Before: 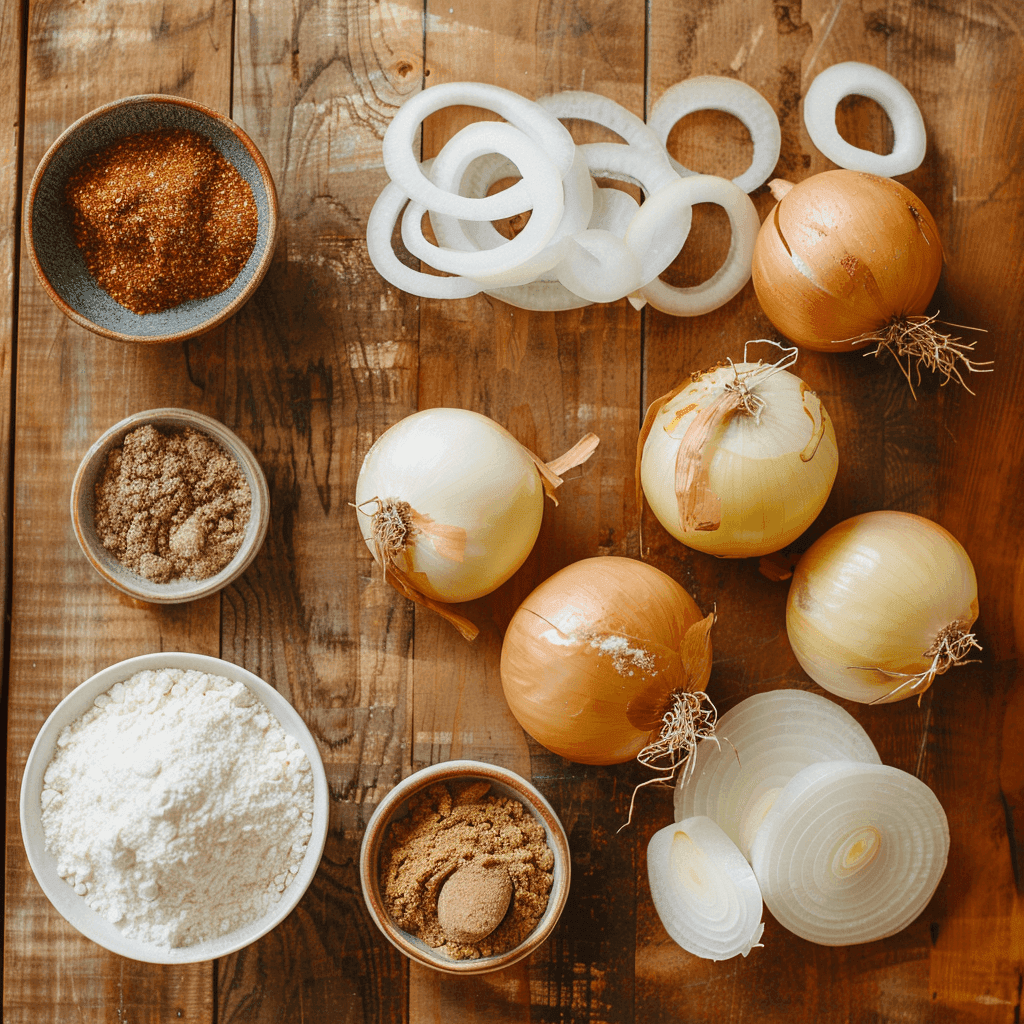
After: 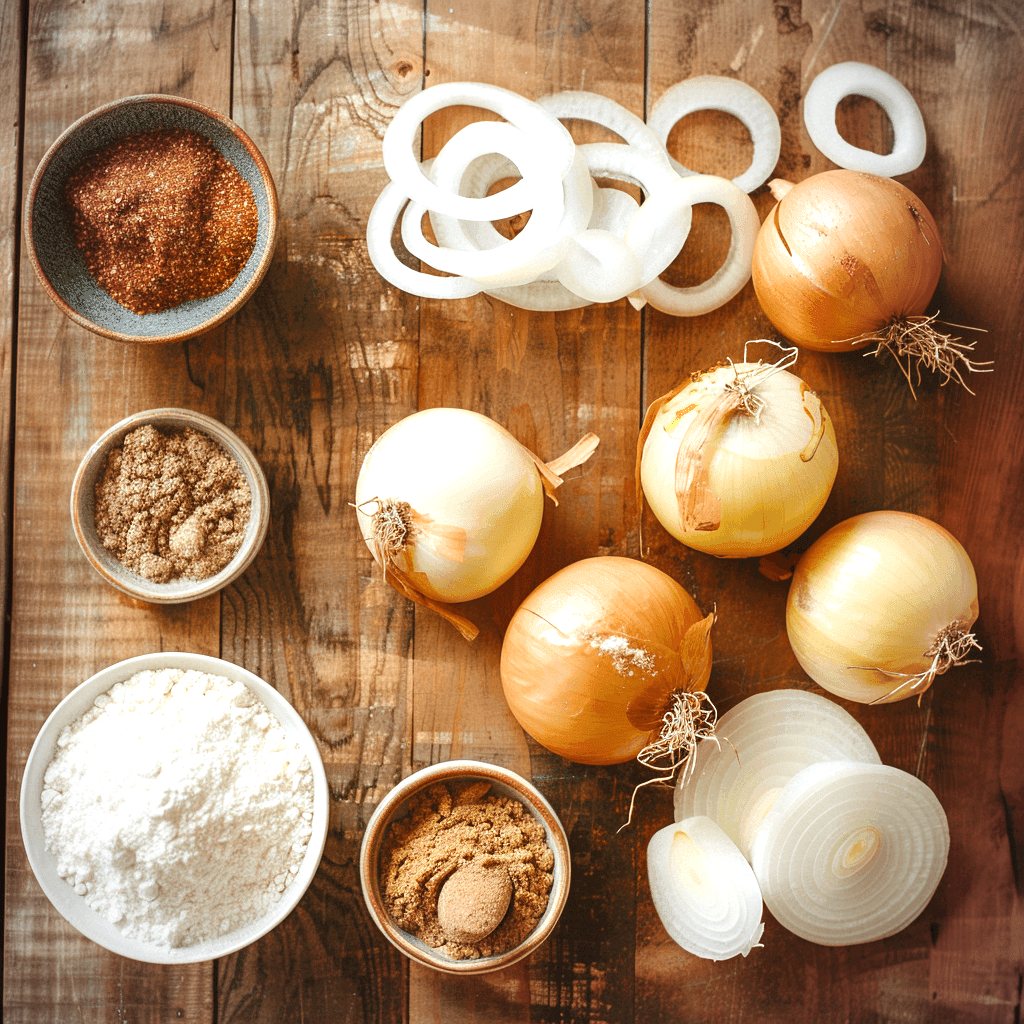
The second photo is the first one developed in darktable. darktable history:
exposure: exposure 0.651 EV, compensate highlight preservation false
vignetting: fall-off start 74.41%, fall-off radius 66.21%
